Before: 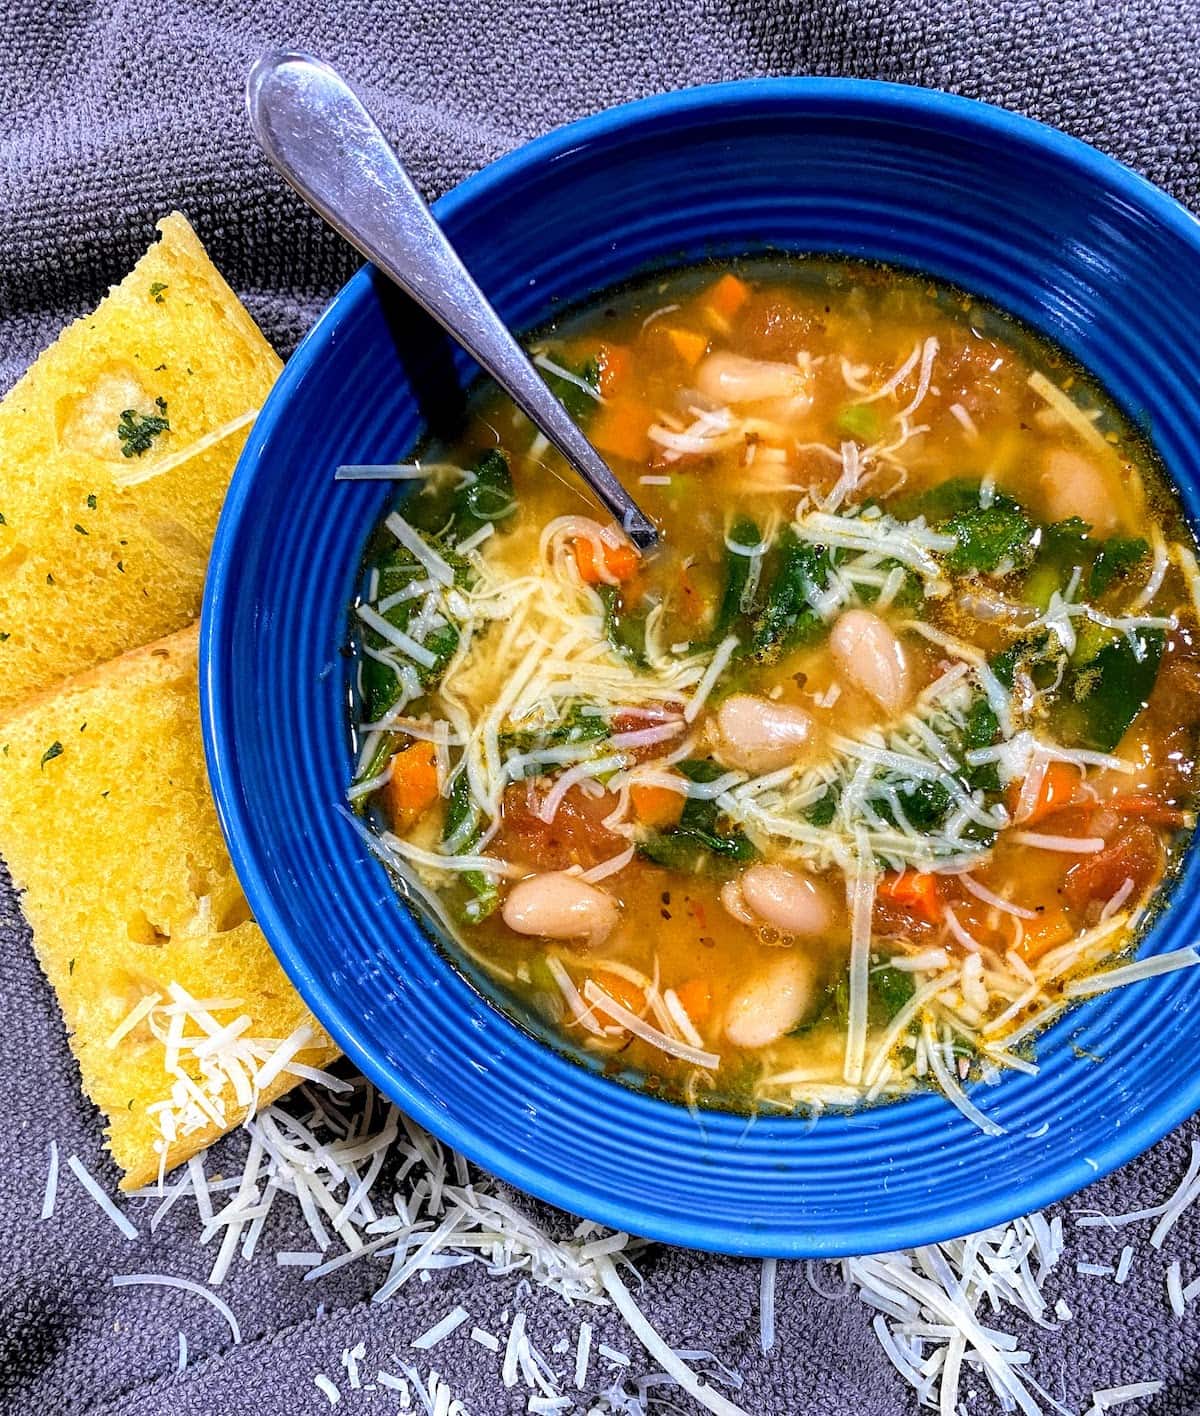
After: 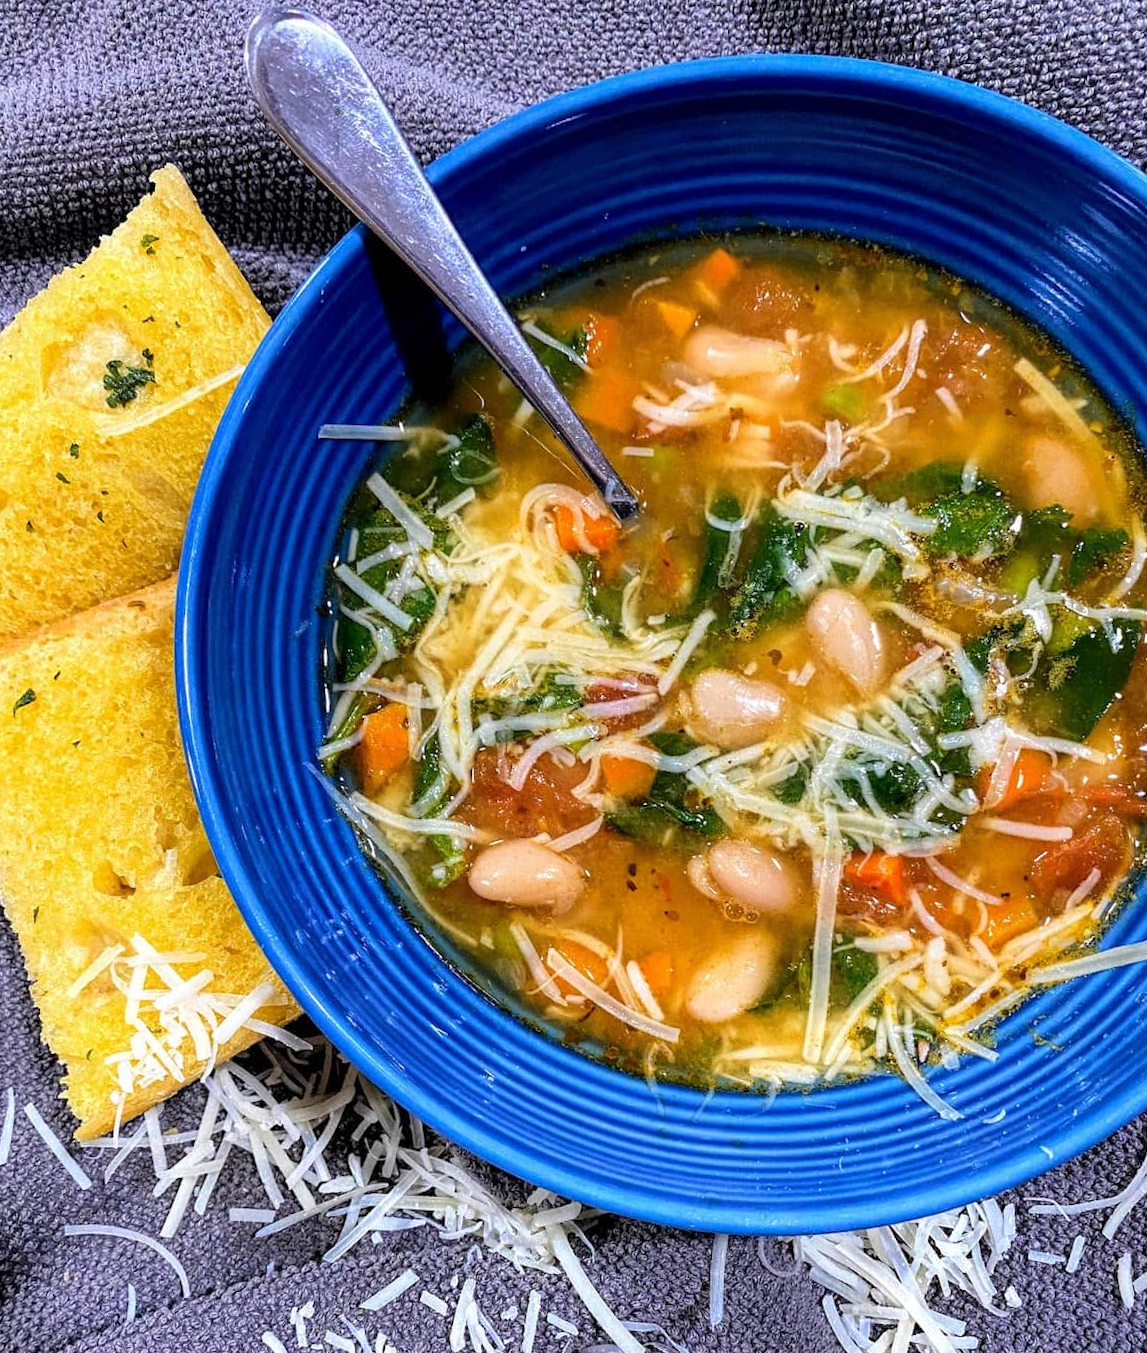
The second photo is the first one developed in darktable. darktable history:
crop and rotate: angle -2.28°
